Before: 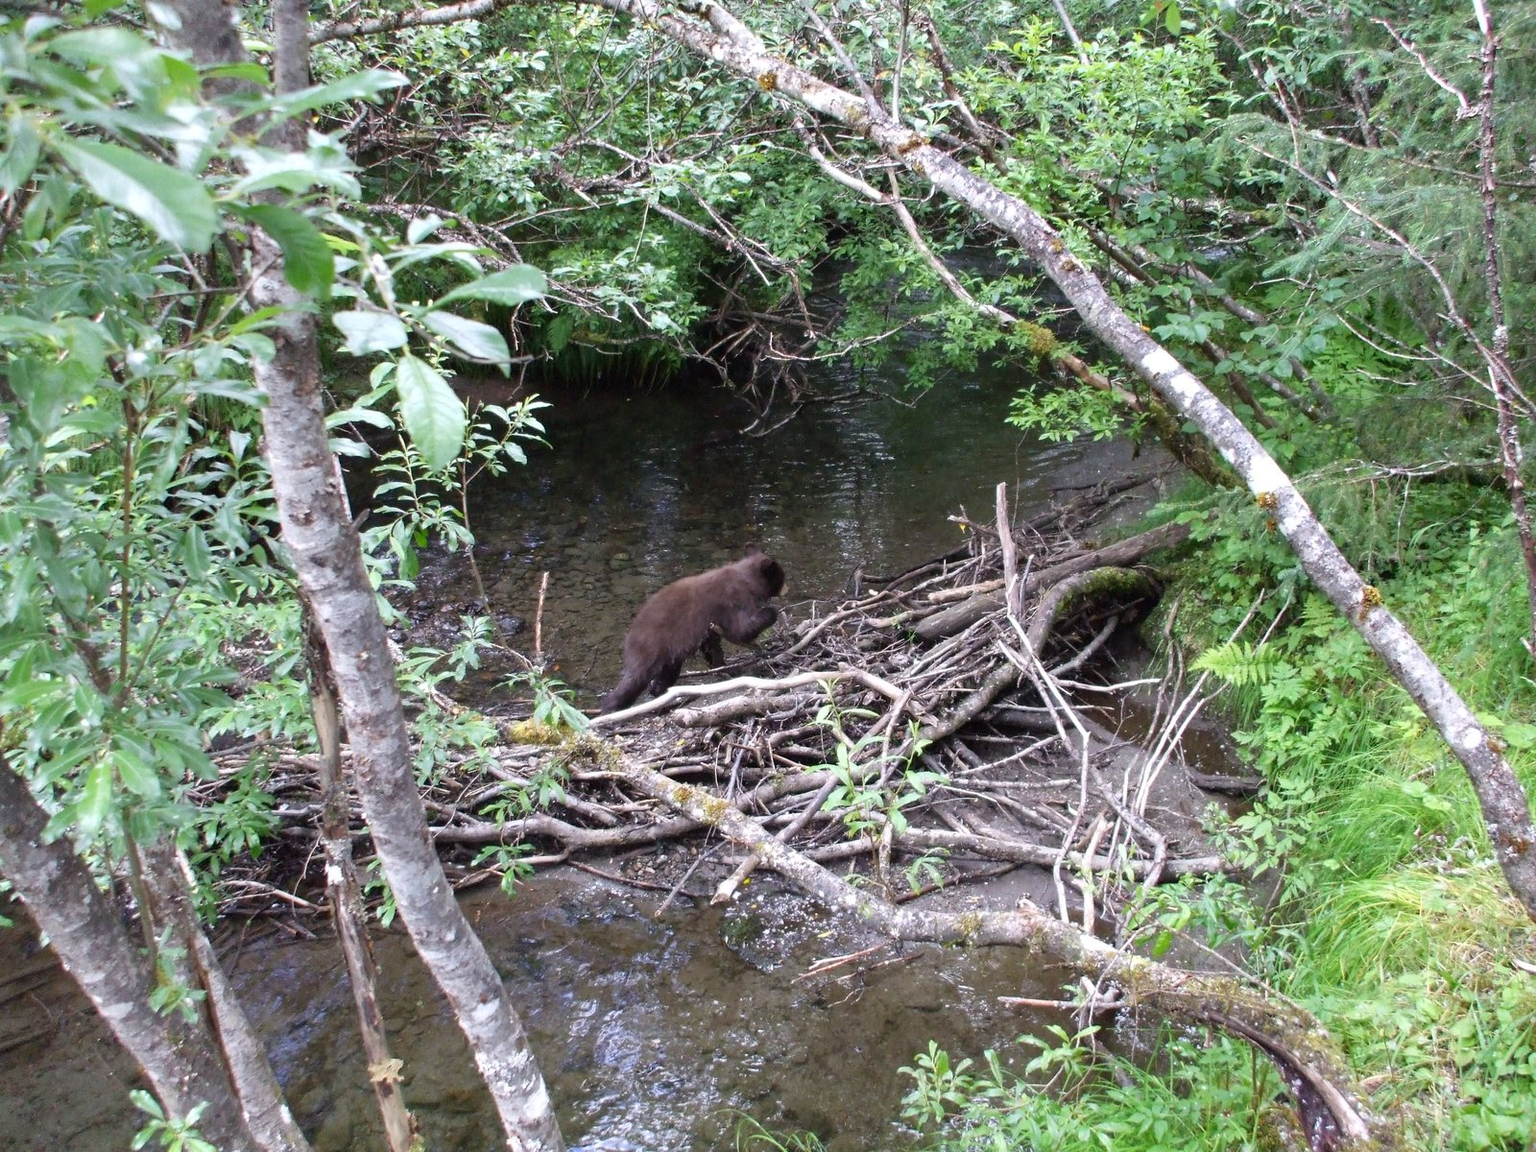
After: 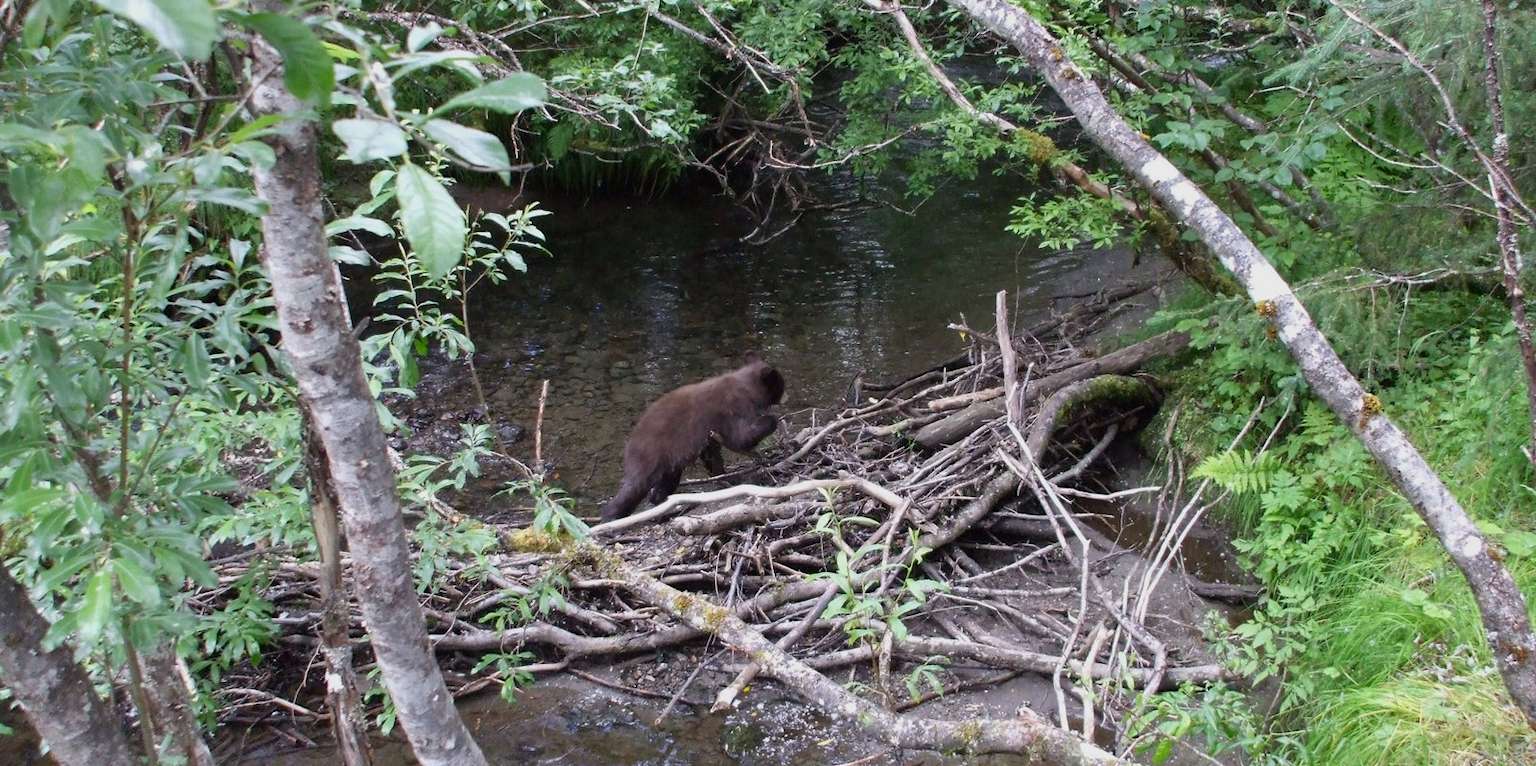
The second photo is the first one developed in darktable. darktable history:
crop: top 16.727%, bottom 16.727%
exposure: exposure -0.293 EV, compensate highlight preservation false
